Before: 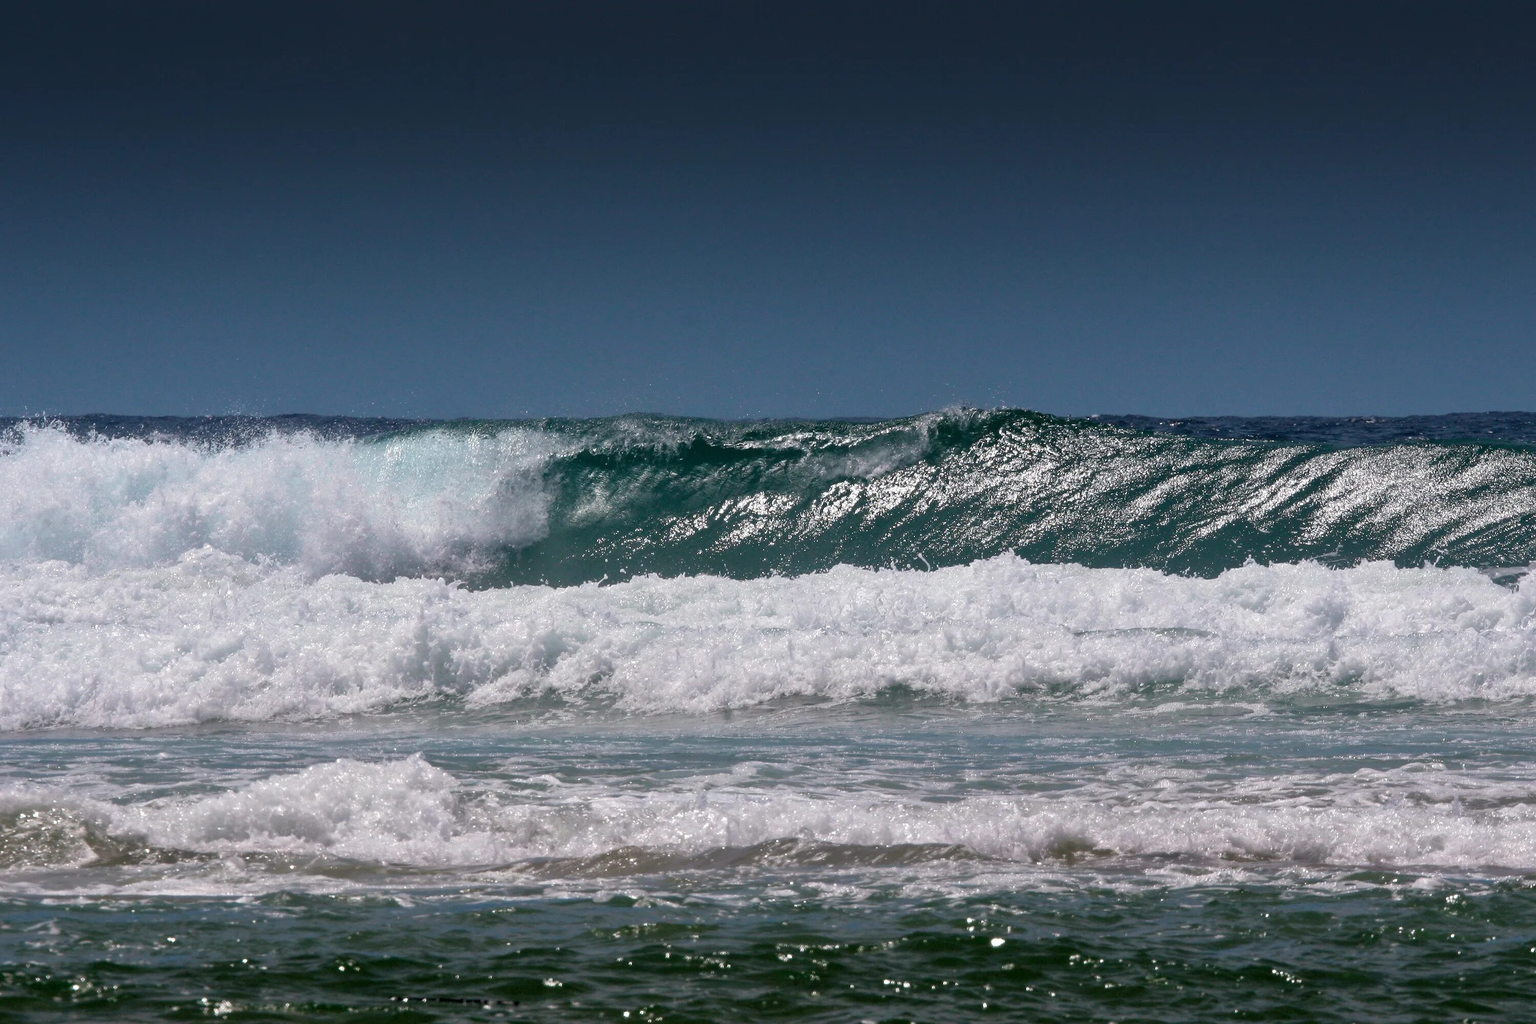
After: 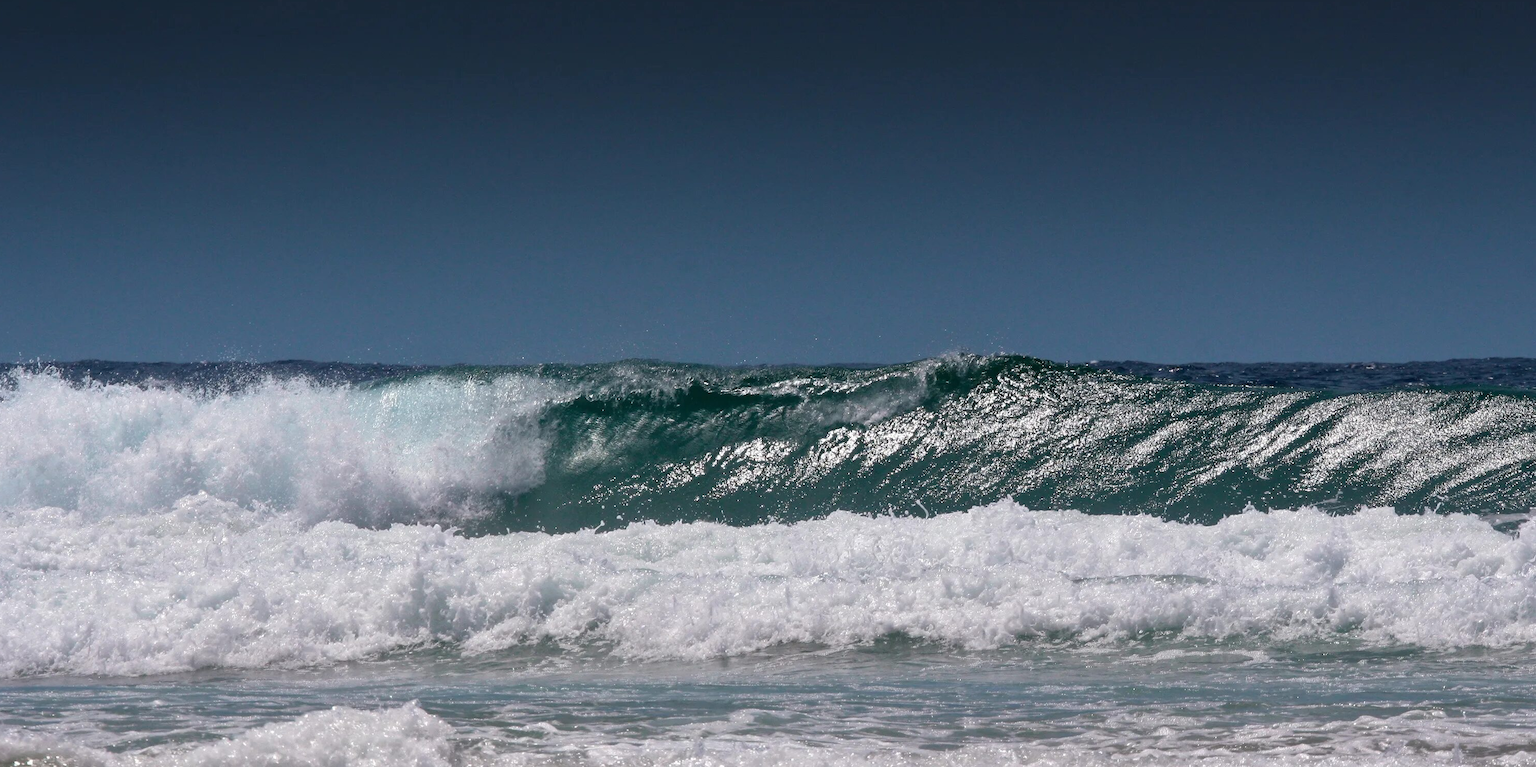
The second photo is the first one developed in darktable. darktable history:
crop: left 0.405%, top 5.471%, bottom 19.834%
